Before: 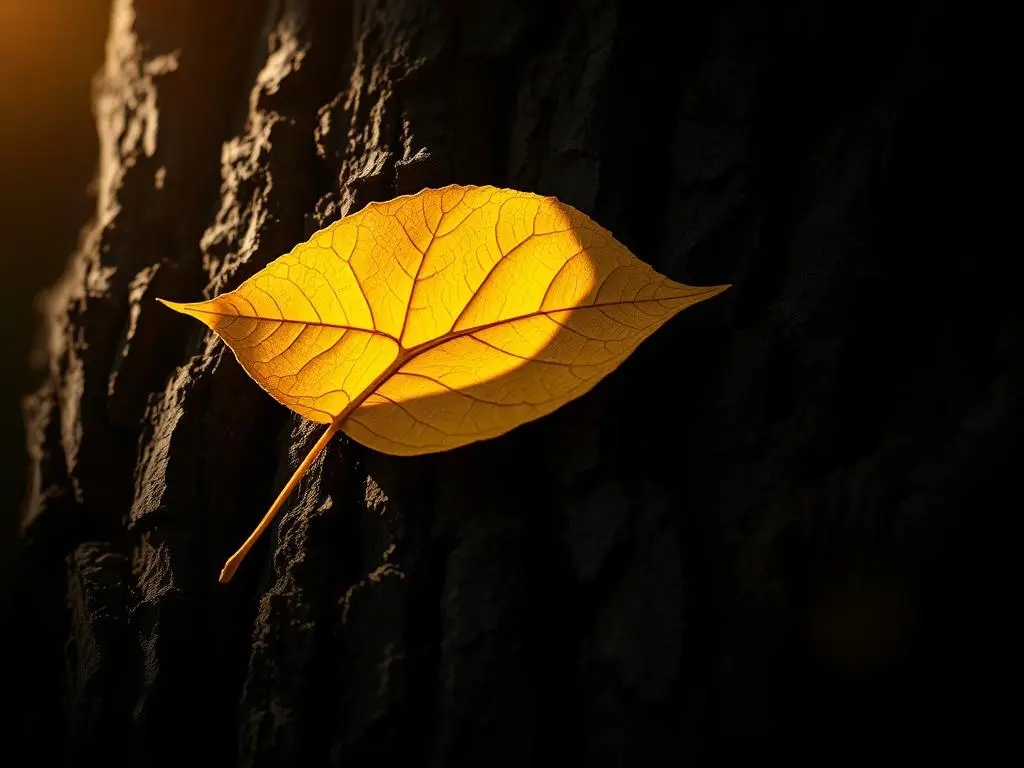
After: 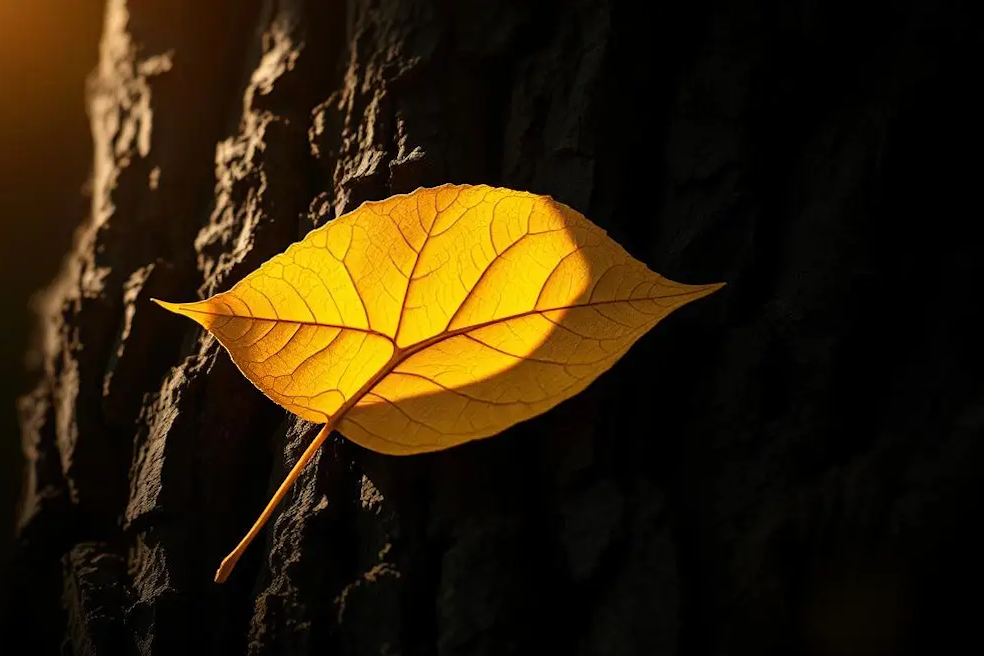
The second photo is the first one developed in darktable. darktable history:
crop and rotate: angle 0.2°, left 0.275%, right 3.127%, bottom 14.18%
